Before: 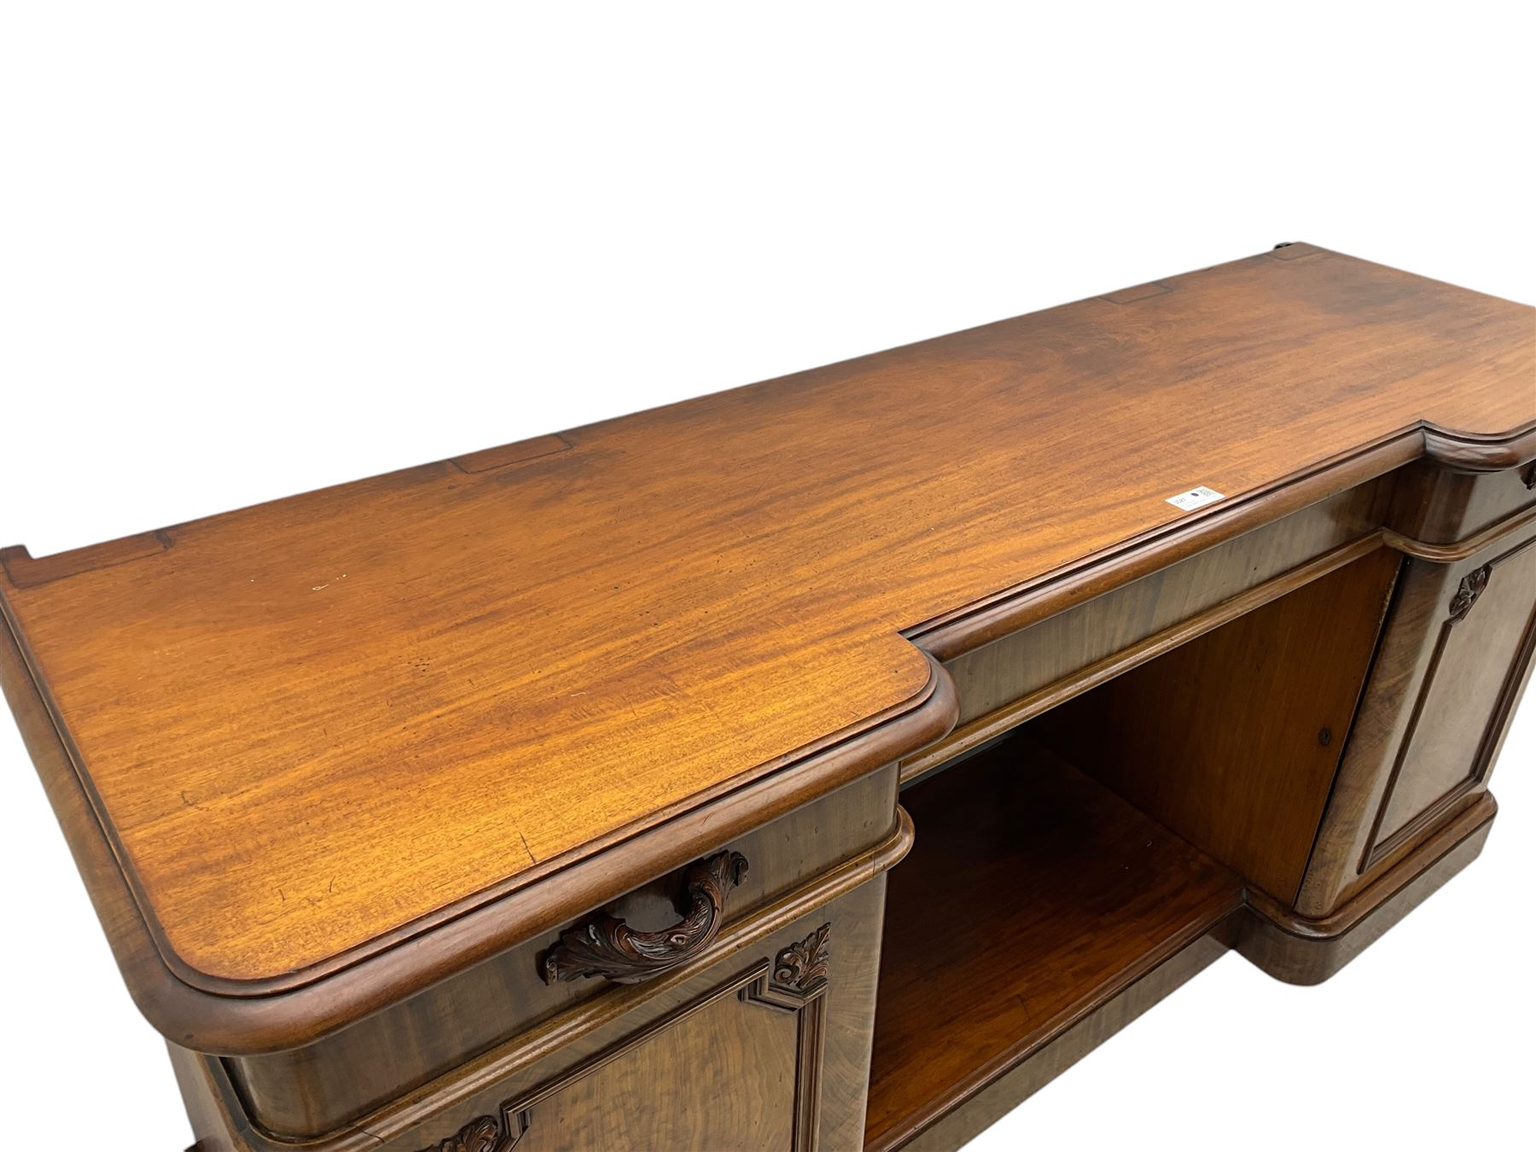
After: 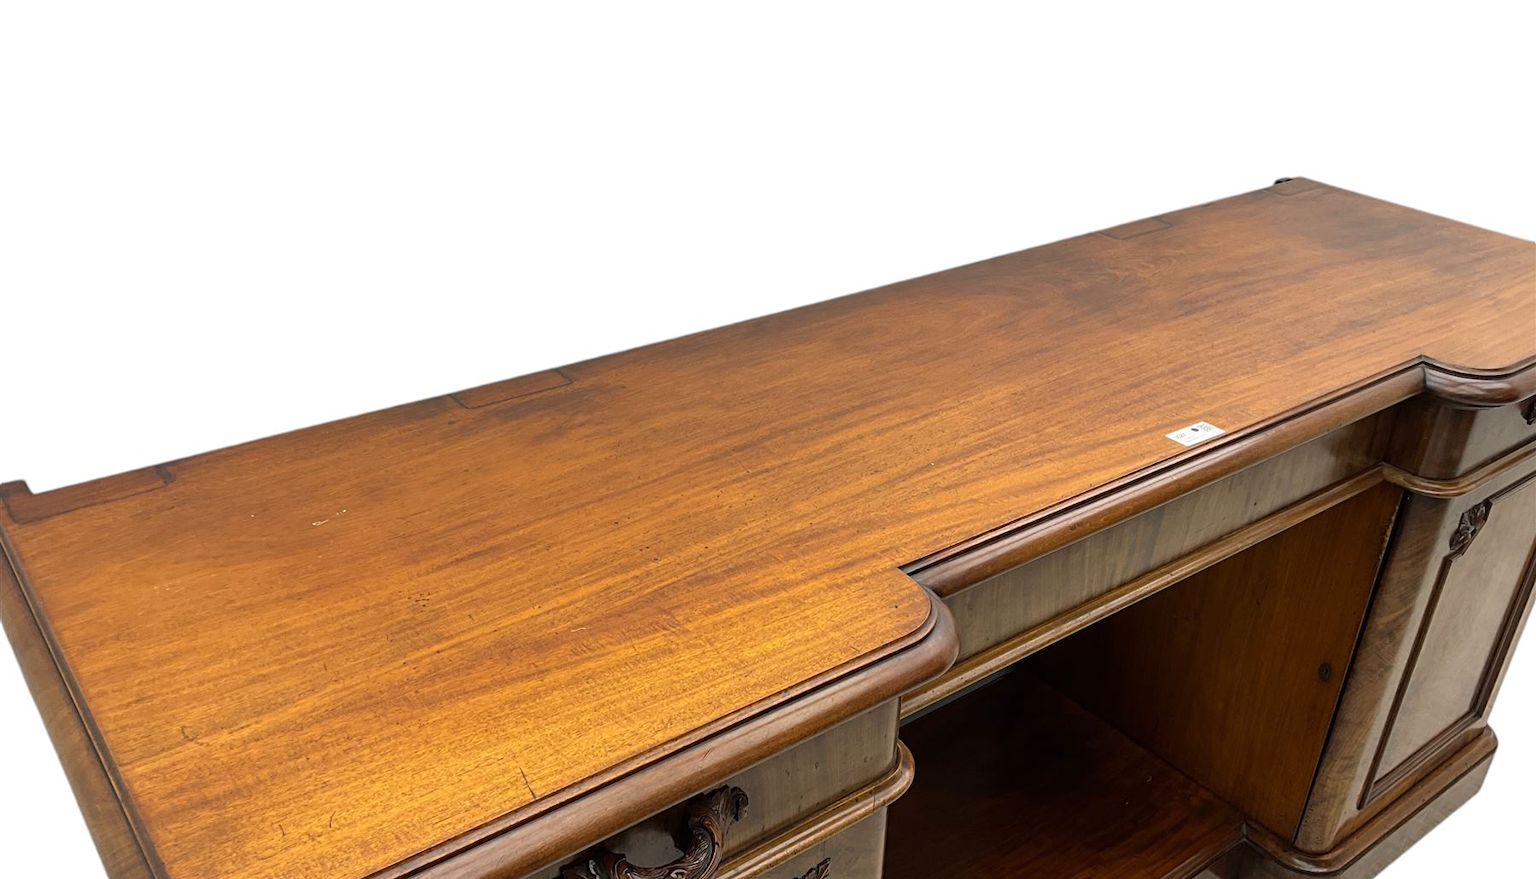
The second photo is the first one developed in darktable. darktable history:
crop: top 5.635%, bottom 17.982%
